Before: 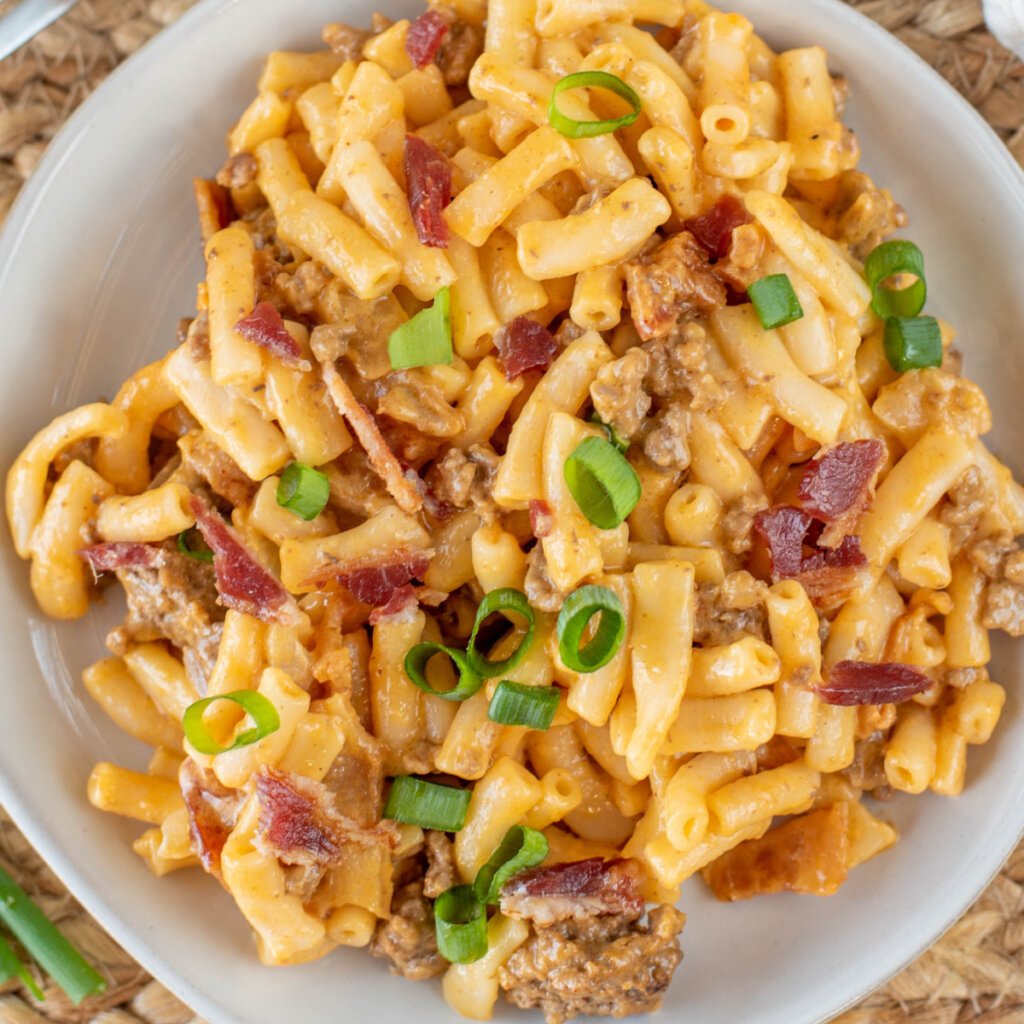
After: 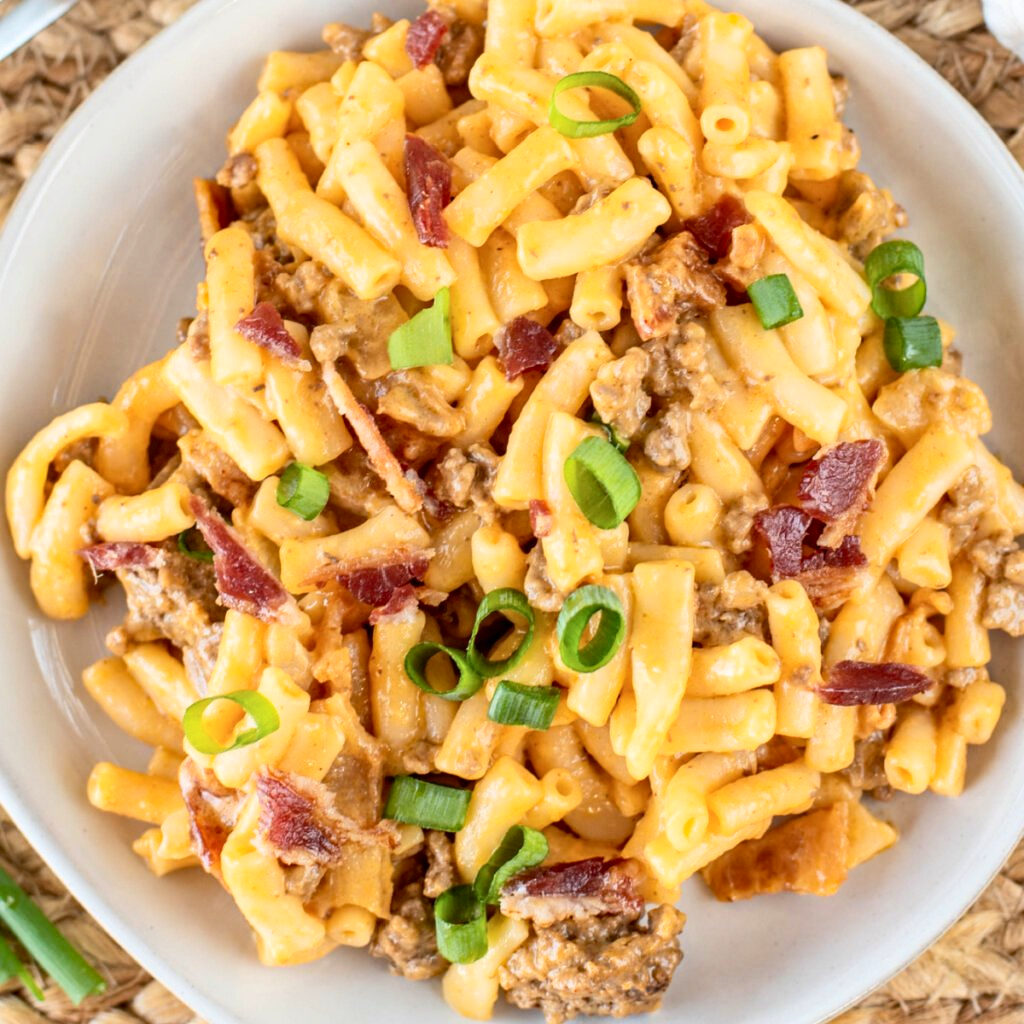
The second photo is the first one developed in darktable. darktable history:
haze removal: compatibility mode true, adaptive false
contrast brightness saturation: contrast 0.245, brightness 0.092
